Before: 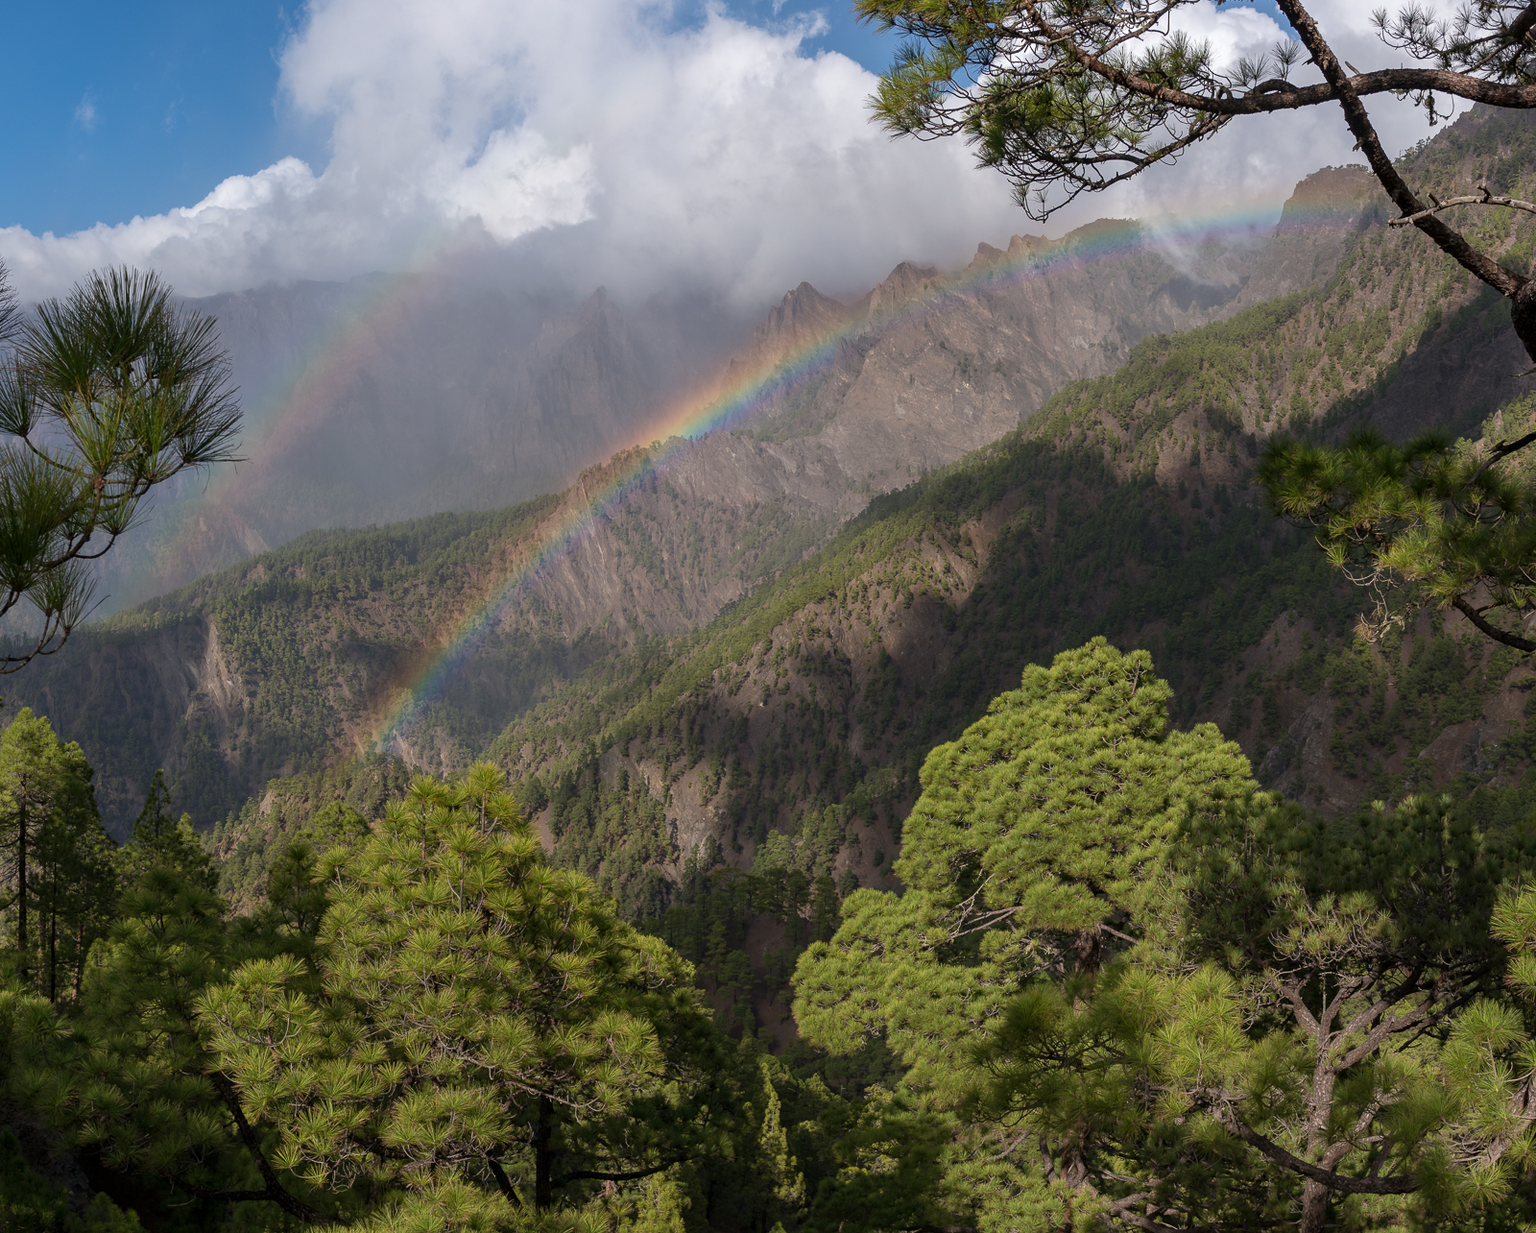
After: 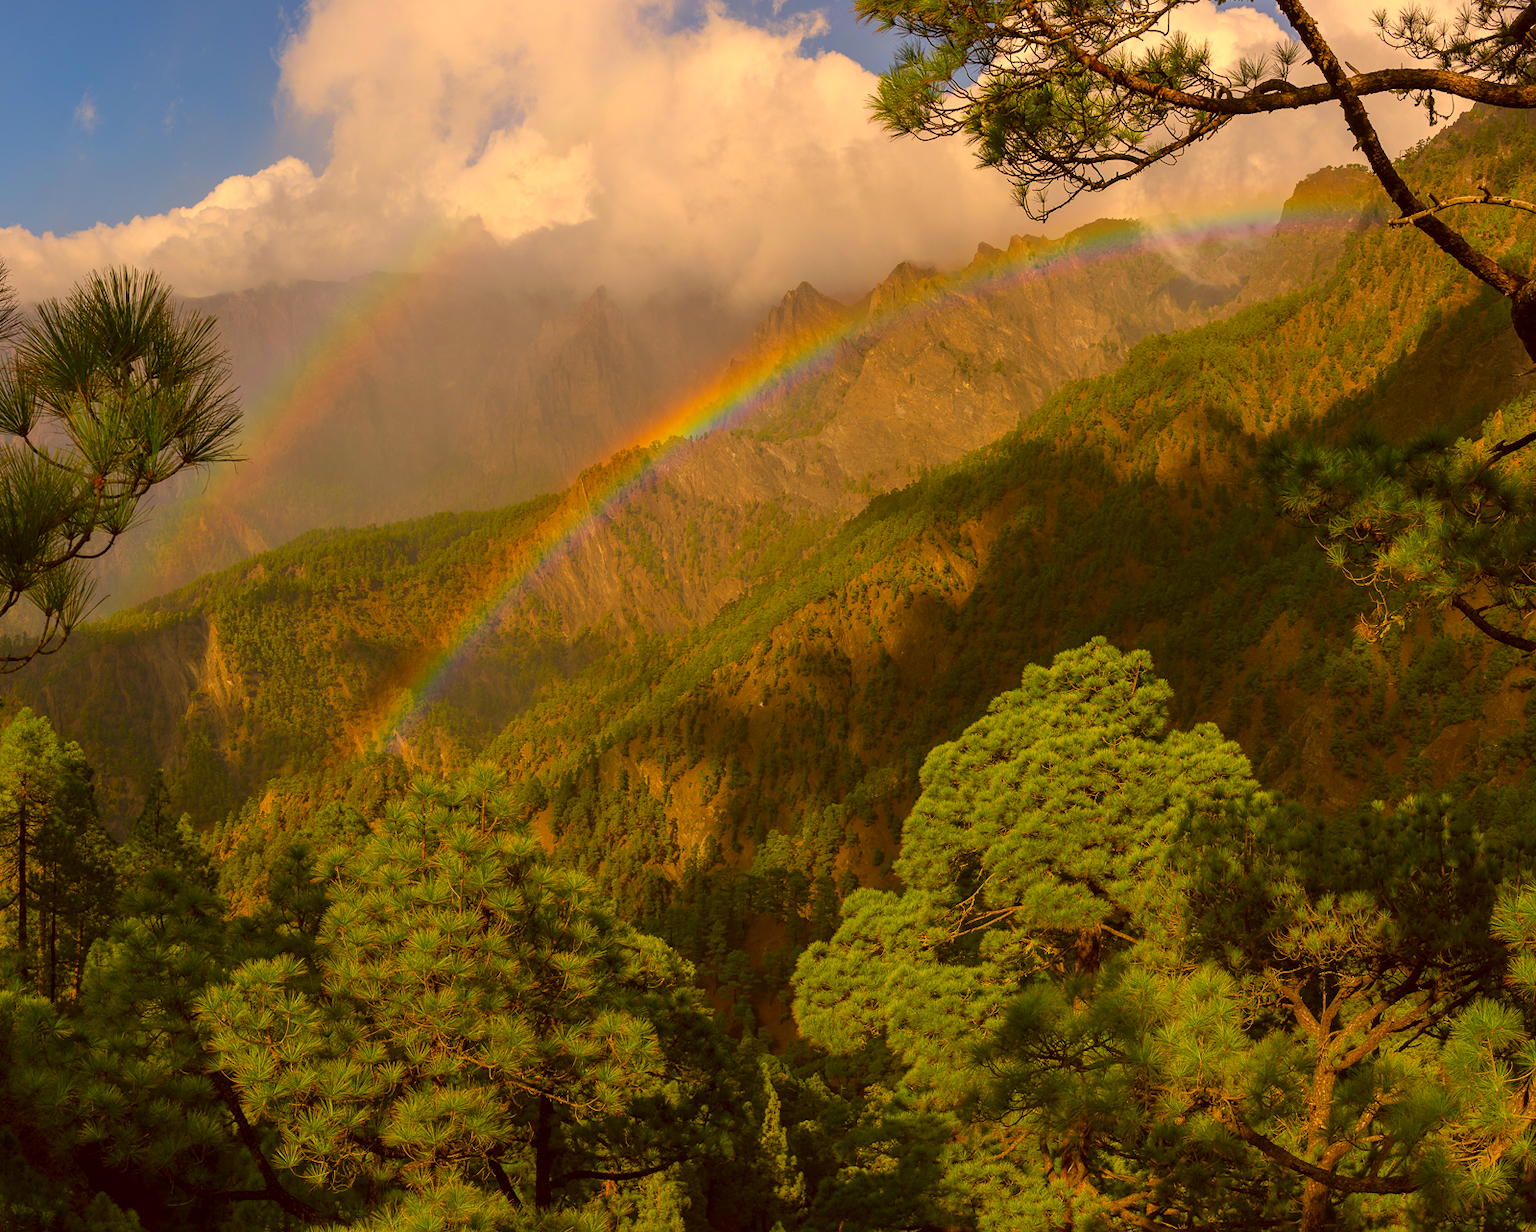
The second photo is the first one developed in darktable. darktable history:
color balance rgb: shadows lift › chroma 0.679%, shadows lift › hue 112°, linear chroma grading › global chroma 10.023%, perceptual saturation grading › global saturation -0.143%
color correction: highlights a* 10.58, highlights b* 30.53, shadows a* 2.58, shadows b* 17.02, saturation 1.73
